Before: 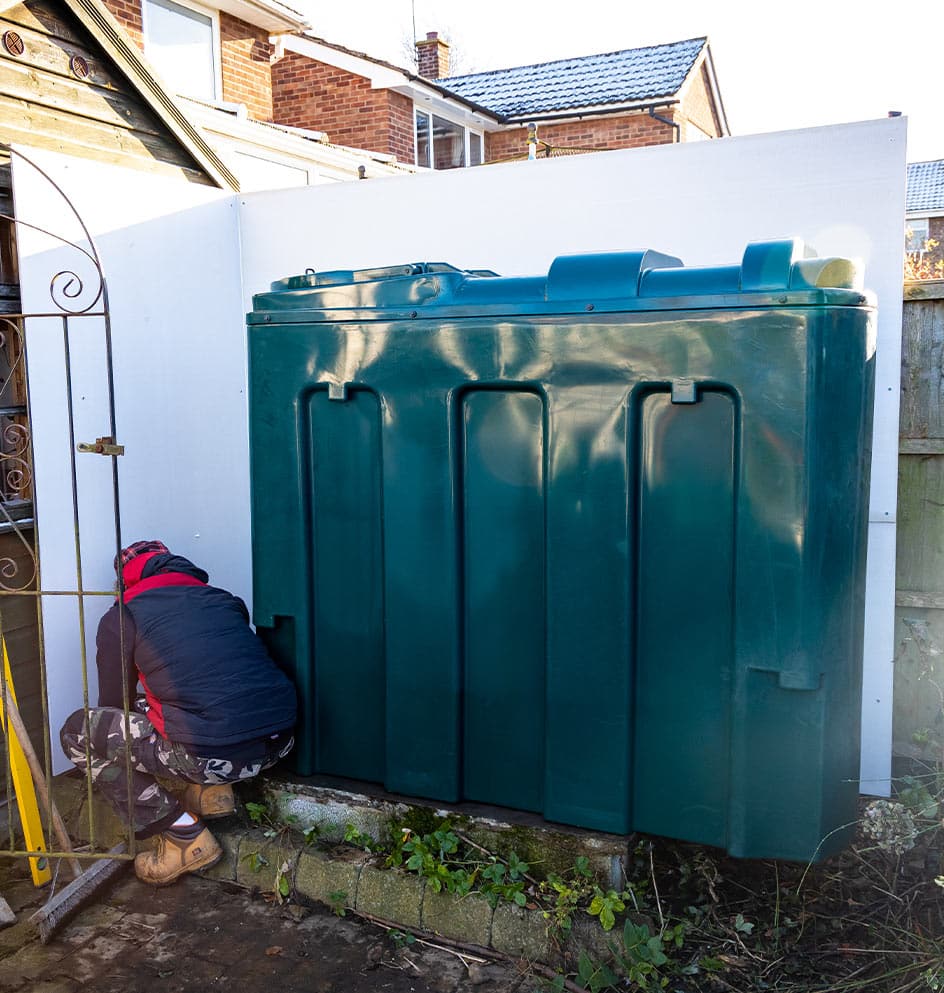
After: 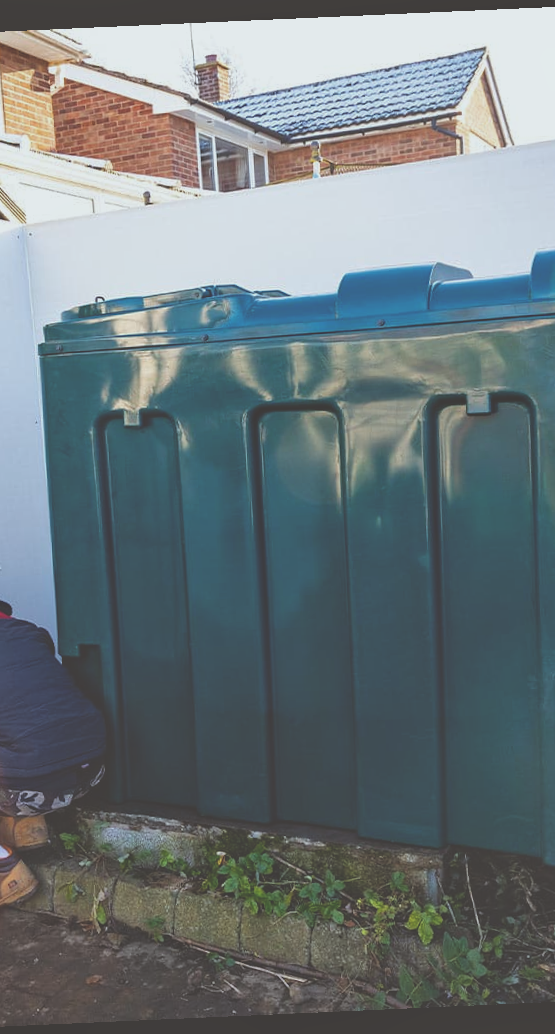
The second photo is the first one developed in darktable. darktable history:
crop and rotate: left 22.516%, right 21.234%
rotate and perspective: rotation -2.56°, automatic cropping off
color correction: highlights a* -2.73, highlights b* -2.09, shadows a* 2.41, shadows b* 2.73
tone equalizer: -8 EV 0.25 EV, -7 EV 0.417 EV, -6 EV 0.417 EV, -5 EV 0.25 EV, -3 EV -0.25 EV, -2 EV -0.417 EV, -1 EV -0.417 EV, +0 EV -0.25 EV, edges refinement/feathering 500, mask exposure compensation -1.57 EV, preserve details guided filter
exposure: black level correction -0.041, exposure 0.064 EV, compensate highlight preservation false
